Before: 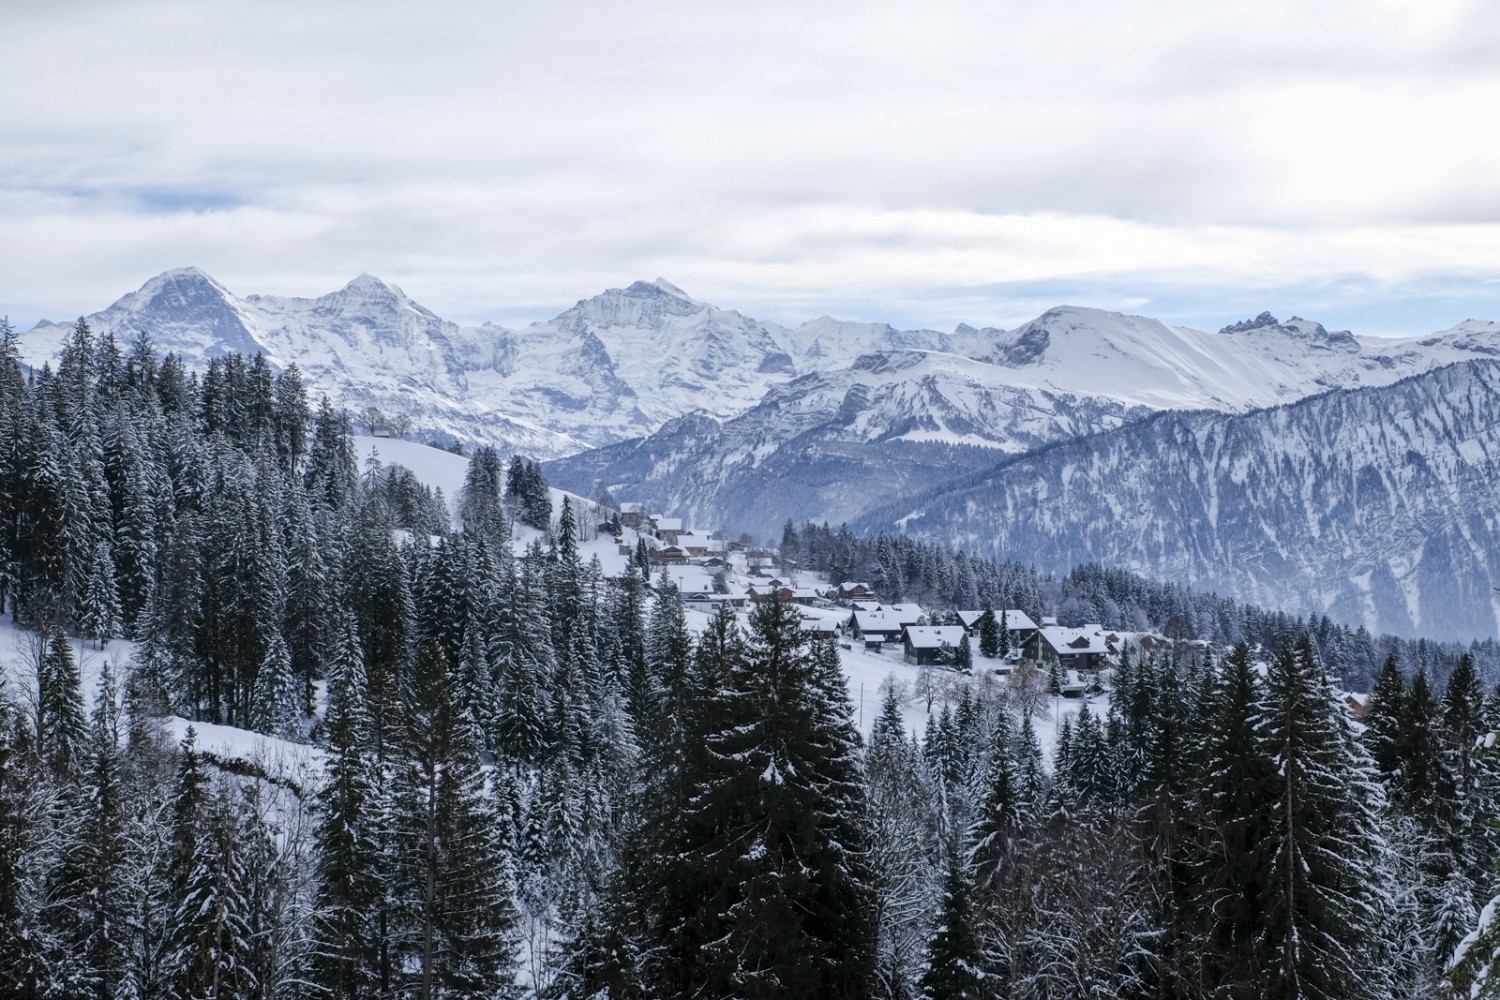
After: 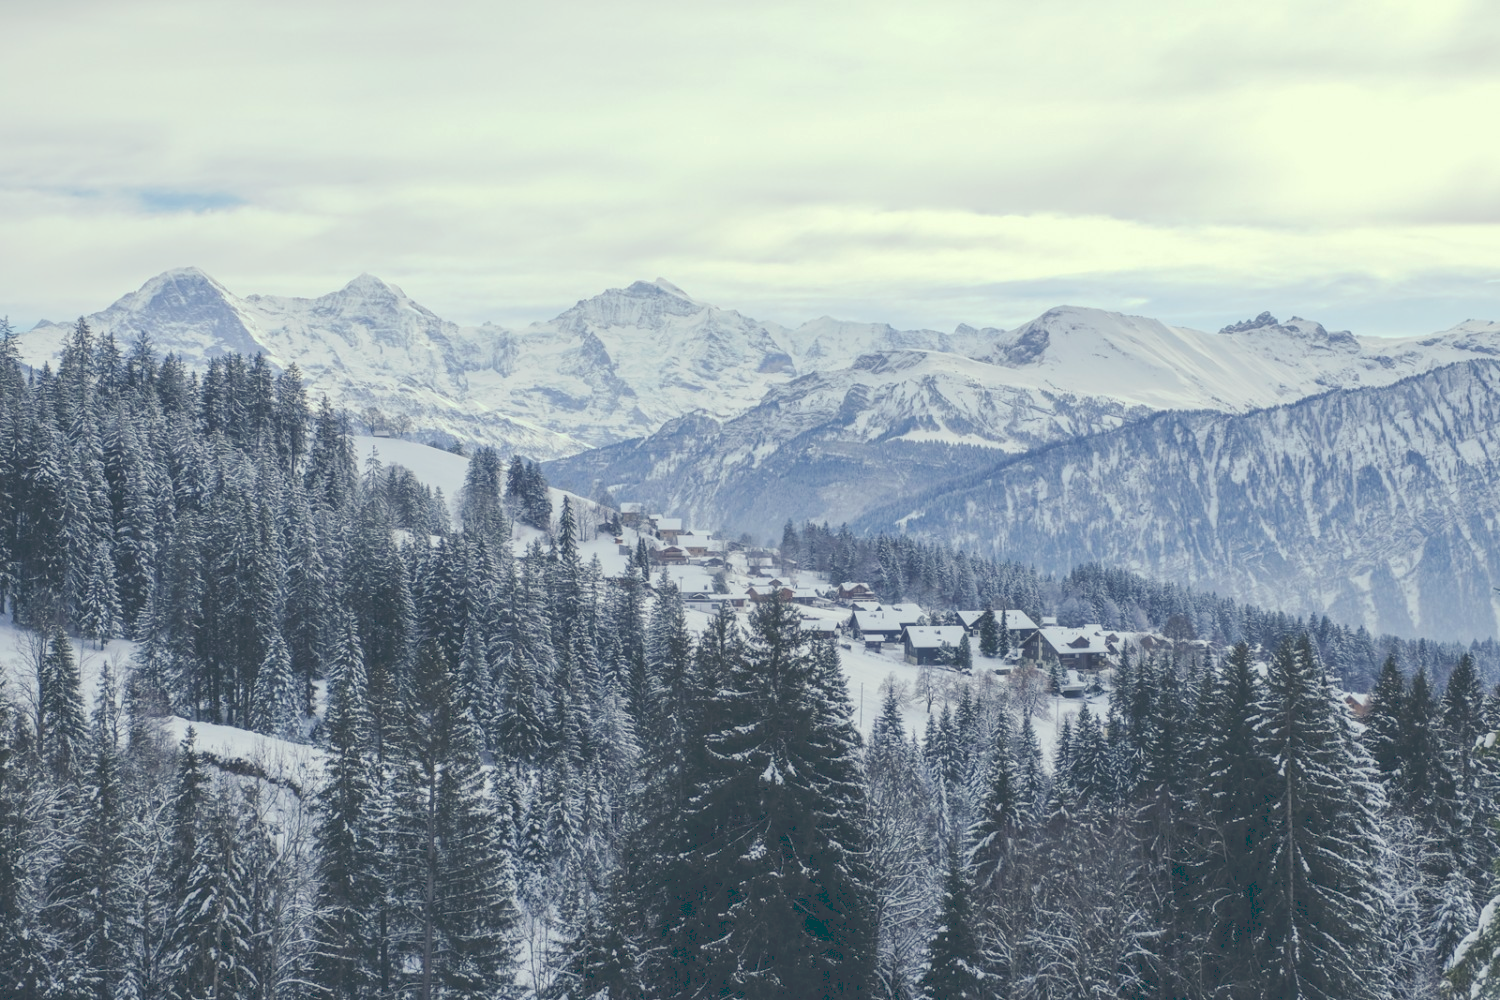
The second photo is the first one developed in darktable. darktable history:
tone curve: curves: ch0 [(0, 0) (0.003, 0.238) (0.011, 0.238) (0.025, 0.242) (0.044, 0.256) (0.069, 0.277) (0.1, 0.294) (0.136, 0.315) (0.177, 0.345) (0.224, 0.379) (0.277, 0.419) (0.335, 0.463) (0.399, 0.511) (0.468, 0.566) (0.543, 0.627) (0.623, 0.687) (0.709, 0.75) (0.801, 0.824) (0.898, 0.89) (1, 1)], preserve colors none
color look up table: target L [97.21, 92.23, 93.58, 93.18, 91.97, 89.74, 68.15, 70.32, 63.85, 60.07, 33.02, 26.57, 201.31, 84.15, 81.34, 67.18, 62.33, 53.06, 44.52, 37.01, 30.45, 25.85, 9.317, 78.46, 76.2, 71.68, 57.1, 59.88, 58.34, 54.63, 48.99, 50.61, 48.18, 42.51, 33.21, 34, 23.41, 23.92, 21.82, 12.35, 11.16, 3.738, 89.57, 88.33, 72.48, 53.51, 48.86, 41.89, 11.79], target a [-13.32, -36.01, -7.869, -24.19, -50.23, -101.49, -13.55, -84.69, -13.31, -40.02, -42.99, -19.85, 0, 9.961, 23.82, 47.45, 47.56, 87.02, 35.88, 76.07, 8.117, 55.18, 23.95, 41.47, 0.052, 8.369, 96.05, 25.27, 48.64, 89.59, 96.89, -5.973, 49.18, 83.19, 32.47, 77.51, 16.9, 56.18, -4.362, 60.69, 46.54, 31.09, -30.63, -71.63, -43.56, -50.54, -11.36, -11.64, -10.07], target b [45.32, 63.31, 20.76, 114.82, 15.2, 70.18, 23.32, 83.19, 81.49, 47.98, 10.37, 26.87, -0.001, 69.28, 18.43, 53.98, 88.7, 19.74, 36.32, 33.72, -1.408, 13.67, 2.976, -21.82, -27.58, 1.137, -59.29, -40.95, -59.14, -32.65, -68.56, -75.25, -0.638, -13.39, -102.44, -66, -72.98, -36.47, -43.51, -105.83, -73.99, -40.07, -8.657, -9.426, -40.84, 3.536, 0.204, -24.5, -25.39], num patches 49
